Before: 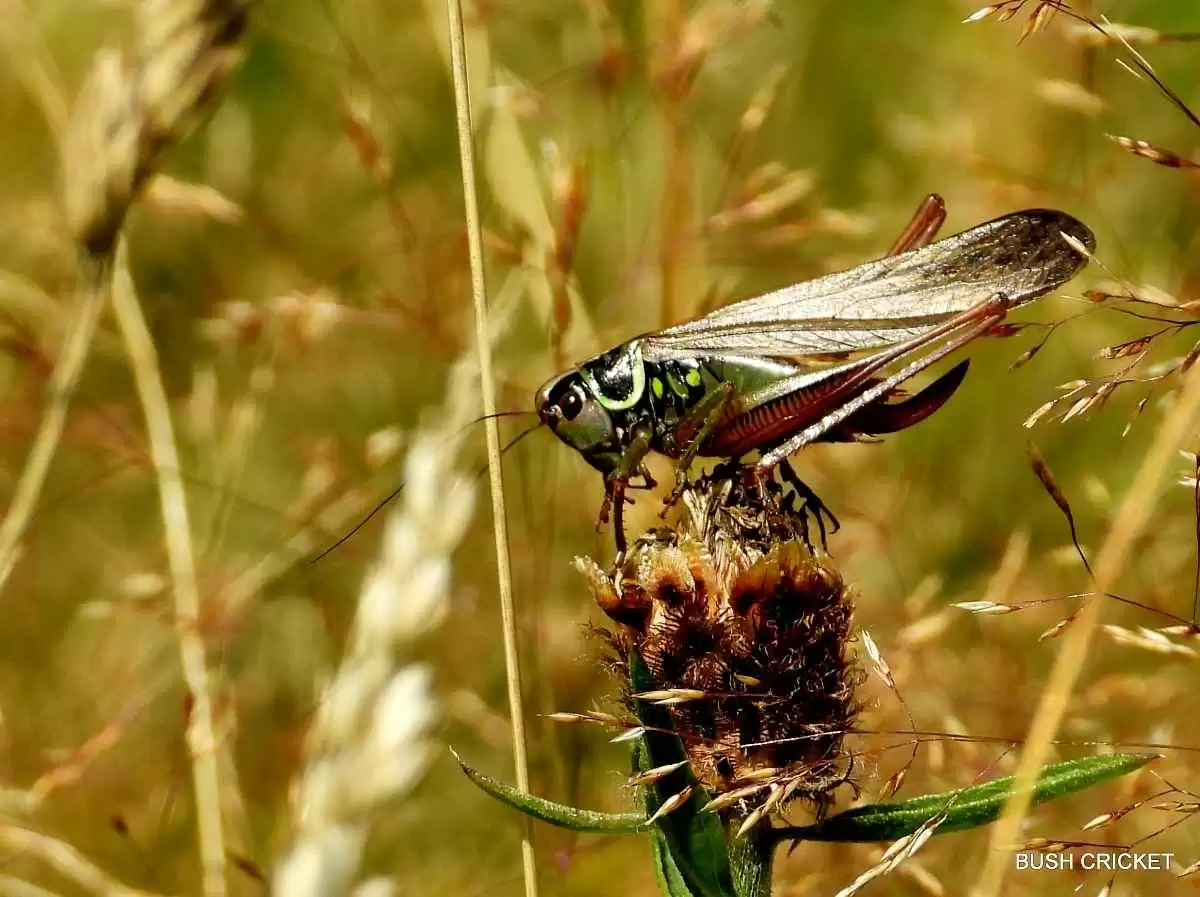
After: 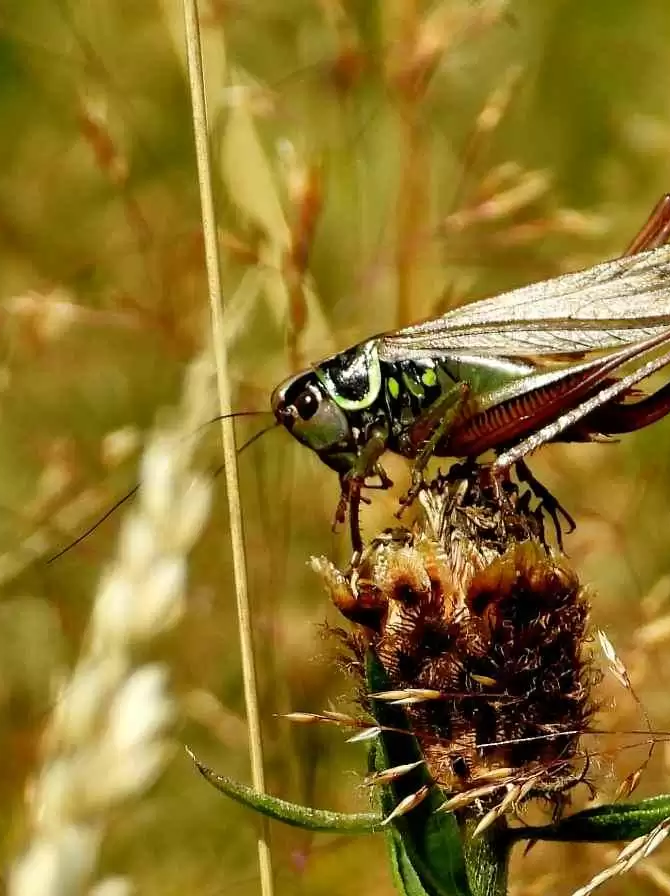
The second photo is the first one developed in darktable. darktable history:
crop: left 22.001%, right 22.123%, bottom 0.015%
